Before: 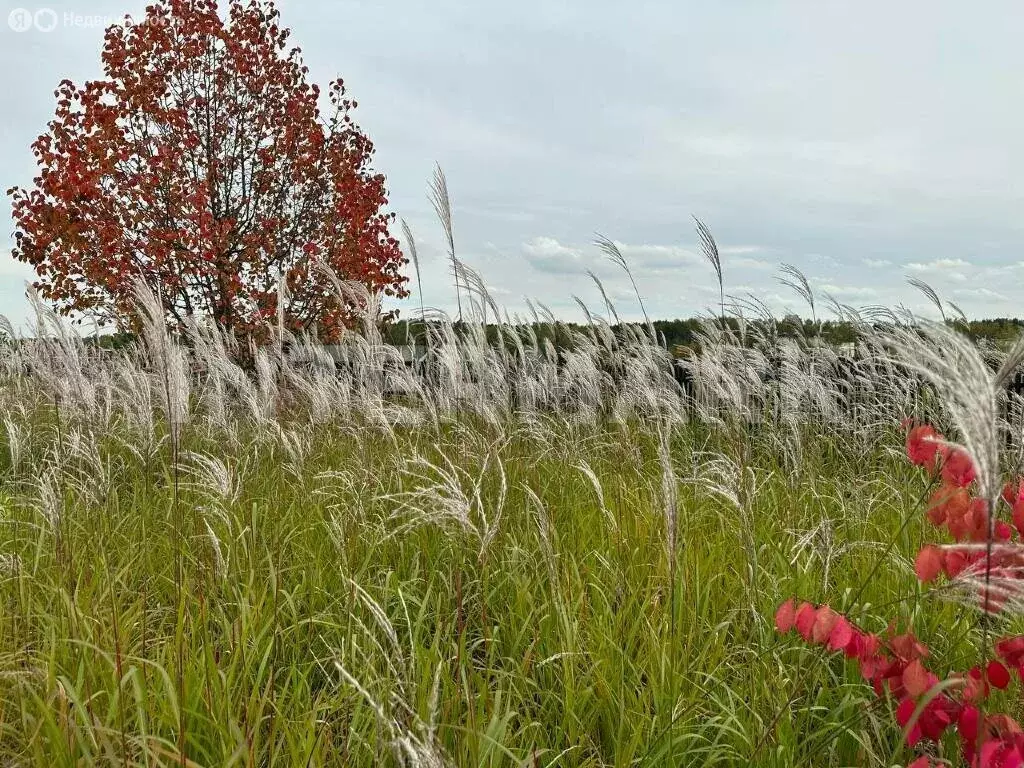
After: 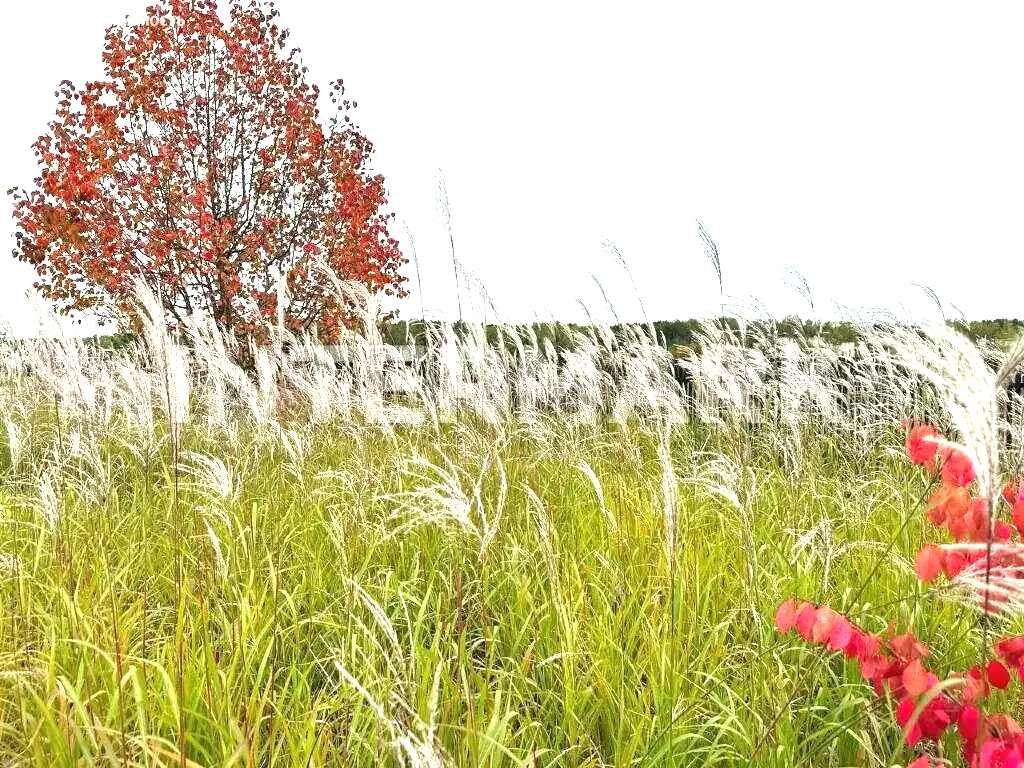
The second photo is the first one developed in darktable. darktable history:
exposure: black level correction 0, exposure 1.621 EV, compensate exposure bias true, compensate highlight preservation false
